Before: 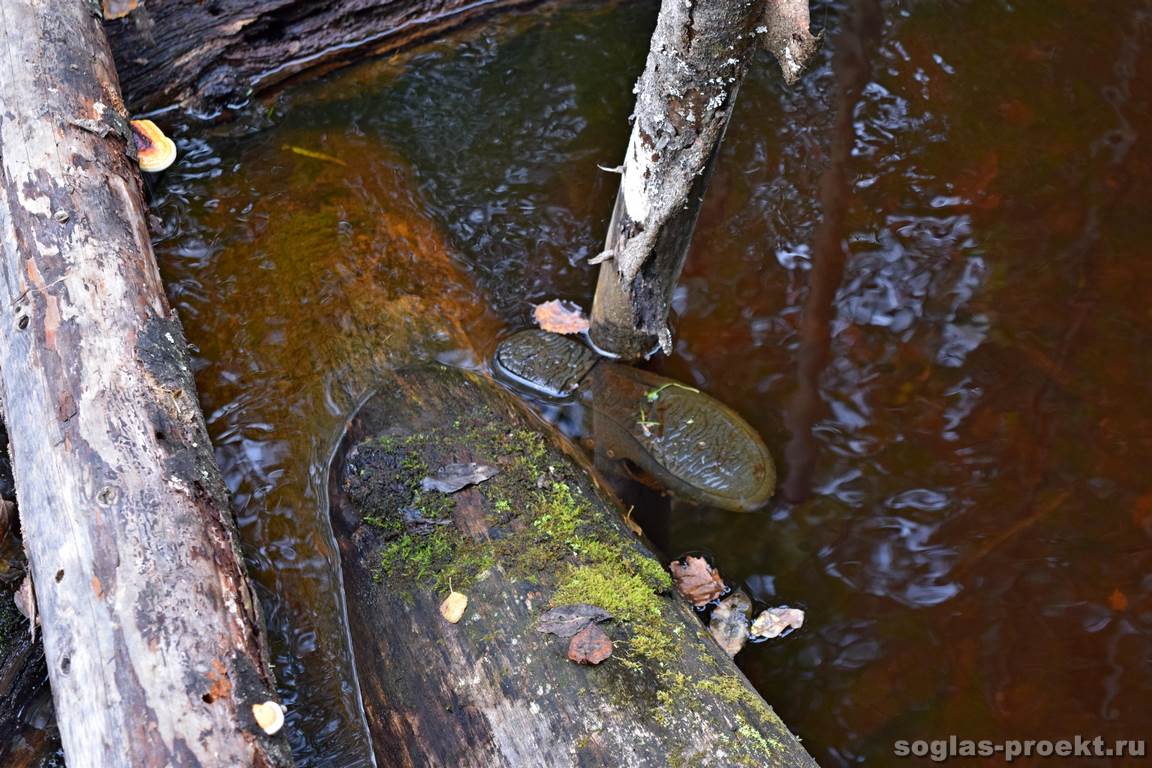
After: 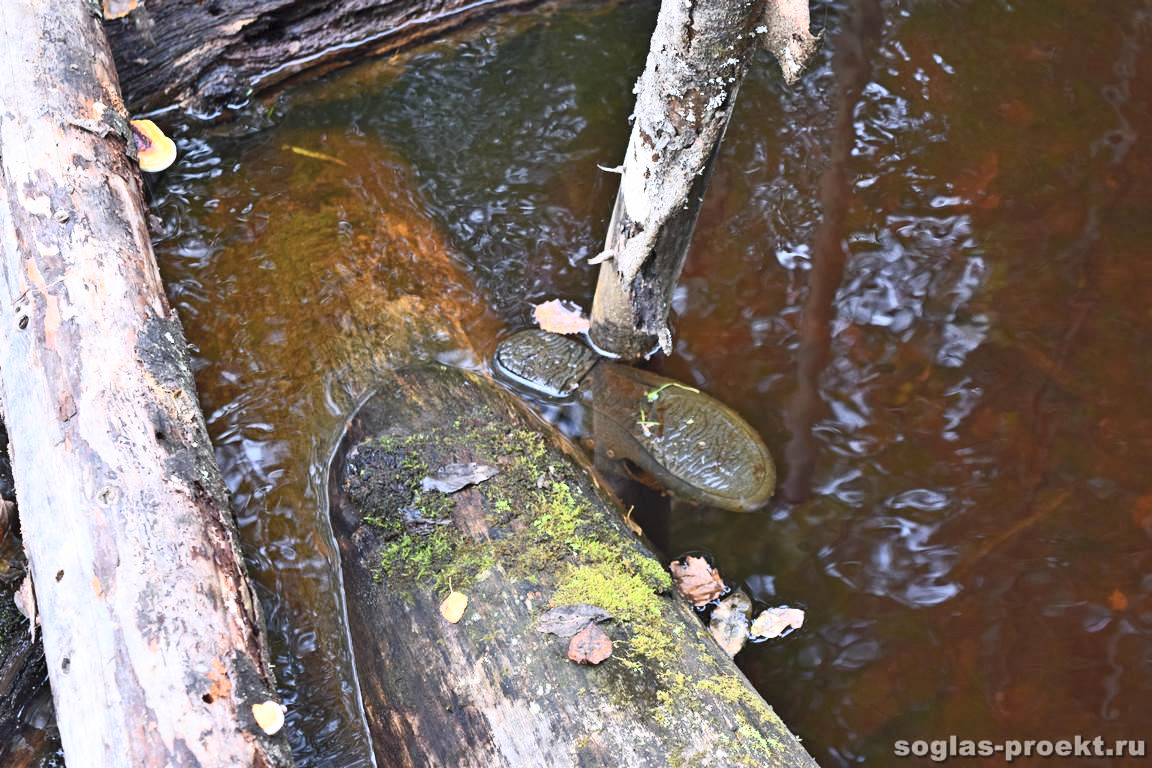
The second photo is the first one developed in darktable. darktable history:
contrast brightness saturation: contrast 0.375, brightness 0.538
exposure: exposure -0.071 EV, compensate highlight preservation false
